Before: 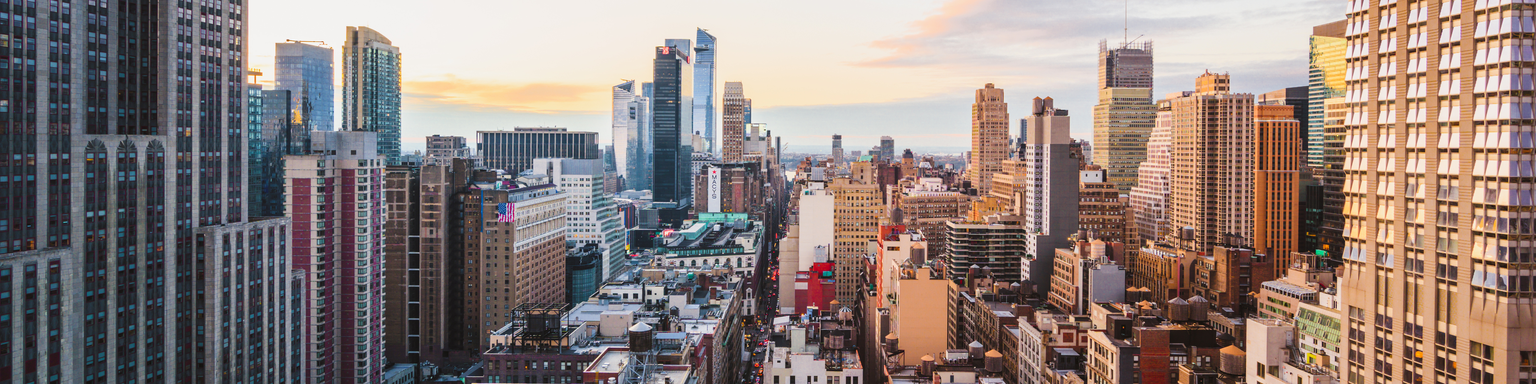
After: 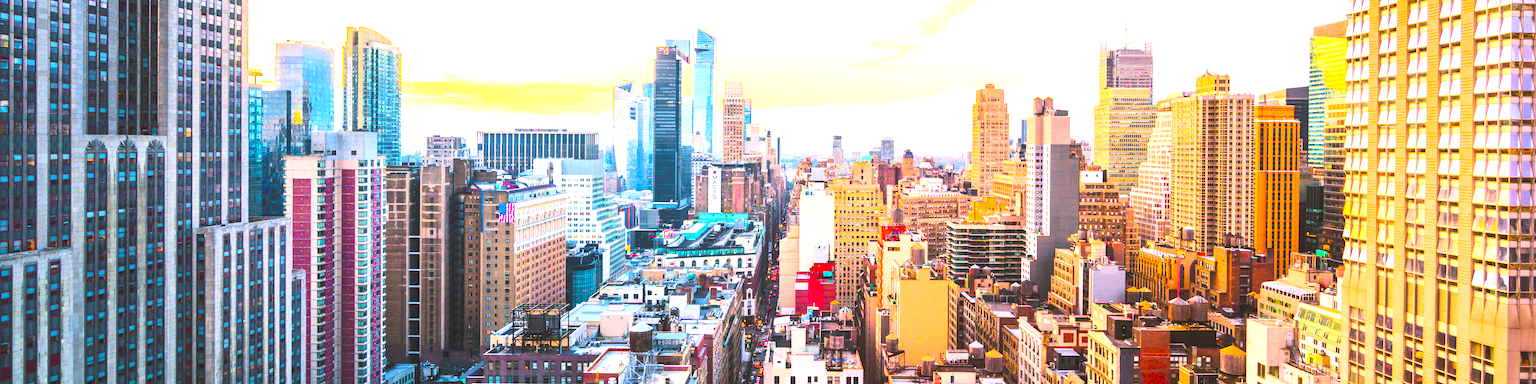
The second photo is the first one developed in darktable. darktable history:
color balance rgb: shadows lift › luminance -5.045%, shadows lift › chroma 1.202%, shadows lift › hue 218.6°, perceptual saturation grading › global saturation 30.617%, global vibrance 20%
exposure: black level correction 0, exposure 1.1 EV, compensate highlight preservation false
contrast brightness saturation: contrast 0.2, brightness 0.165, saturation 0.215
